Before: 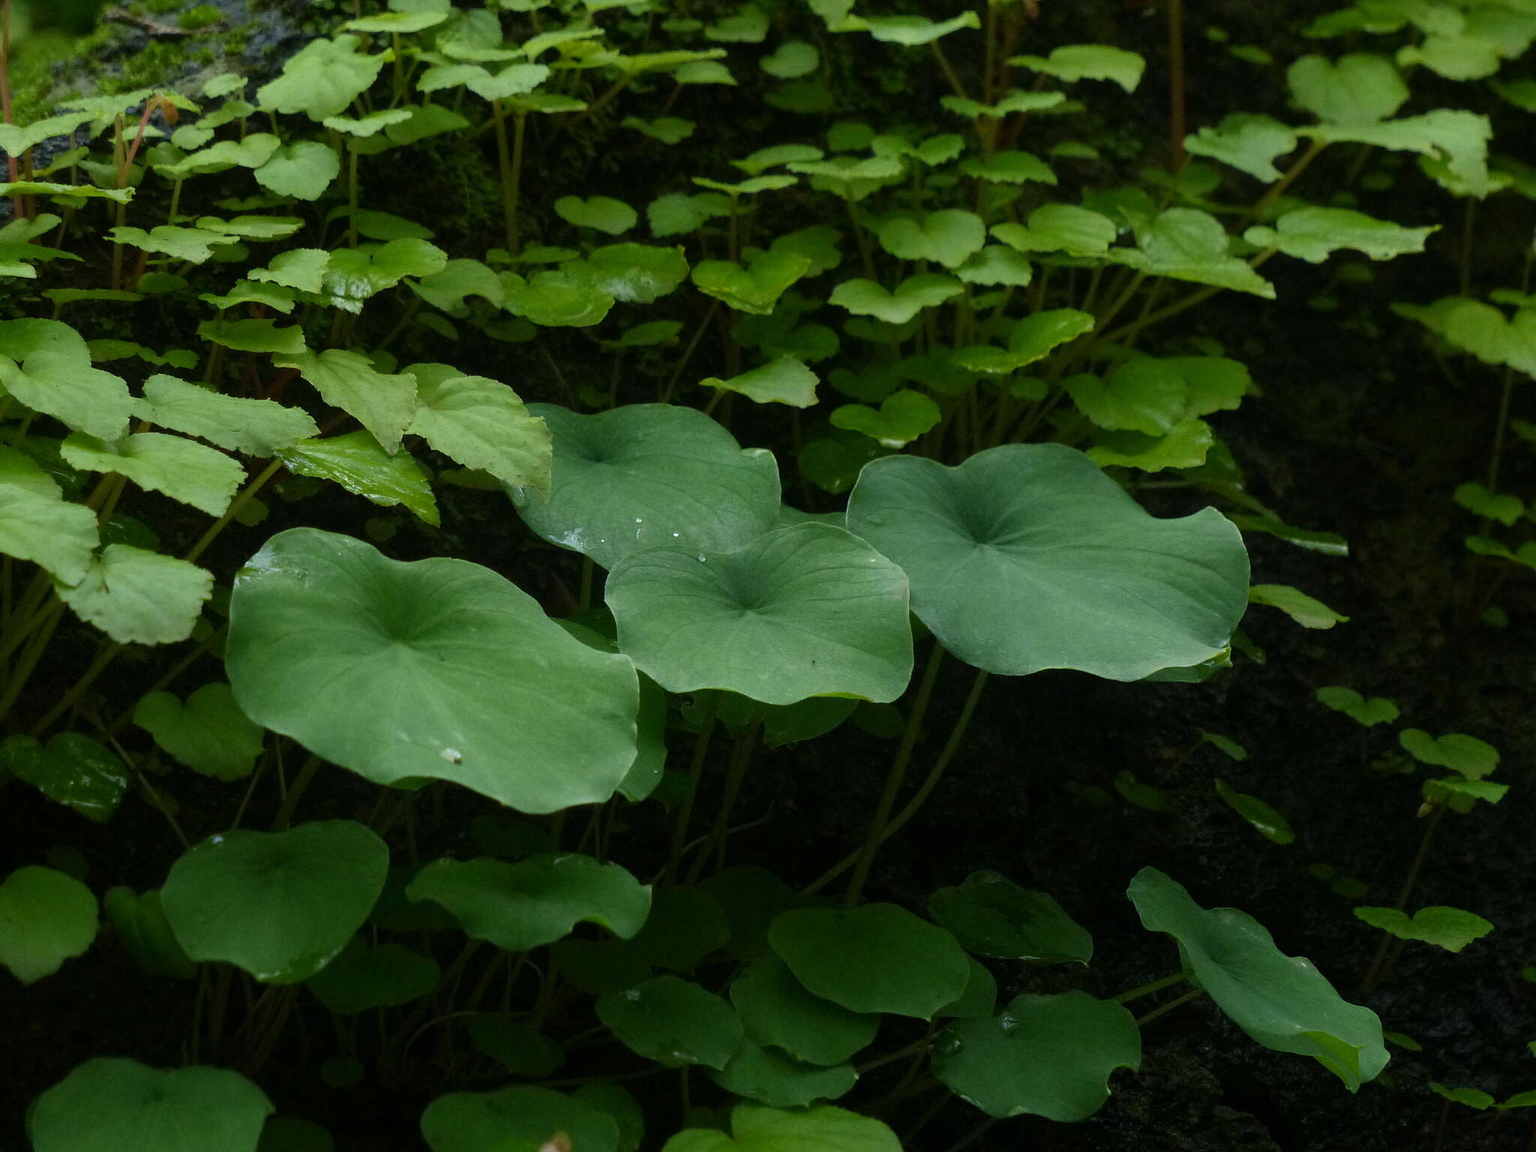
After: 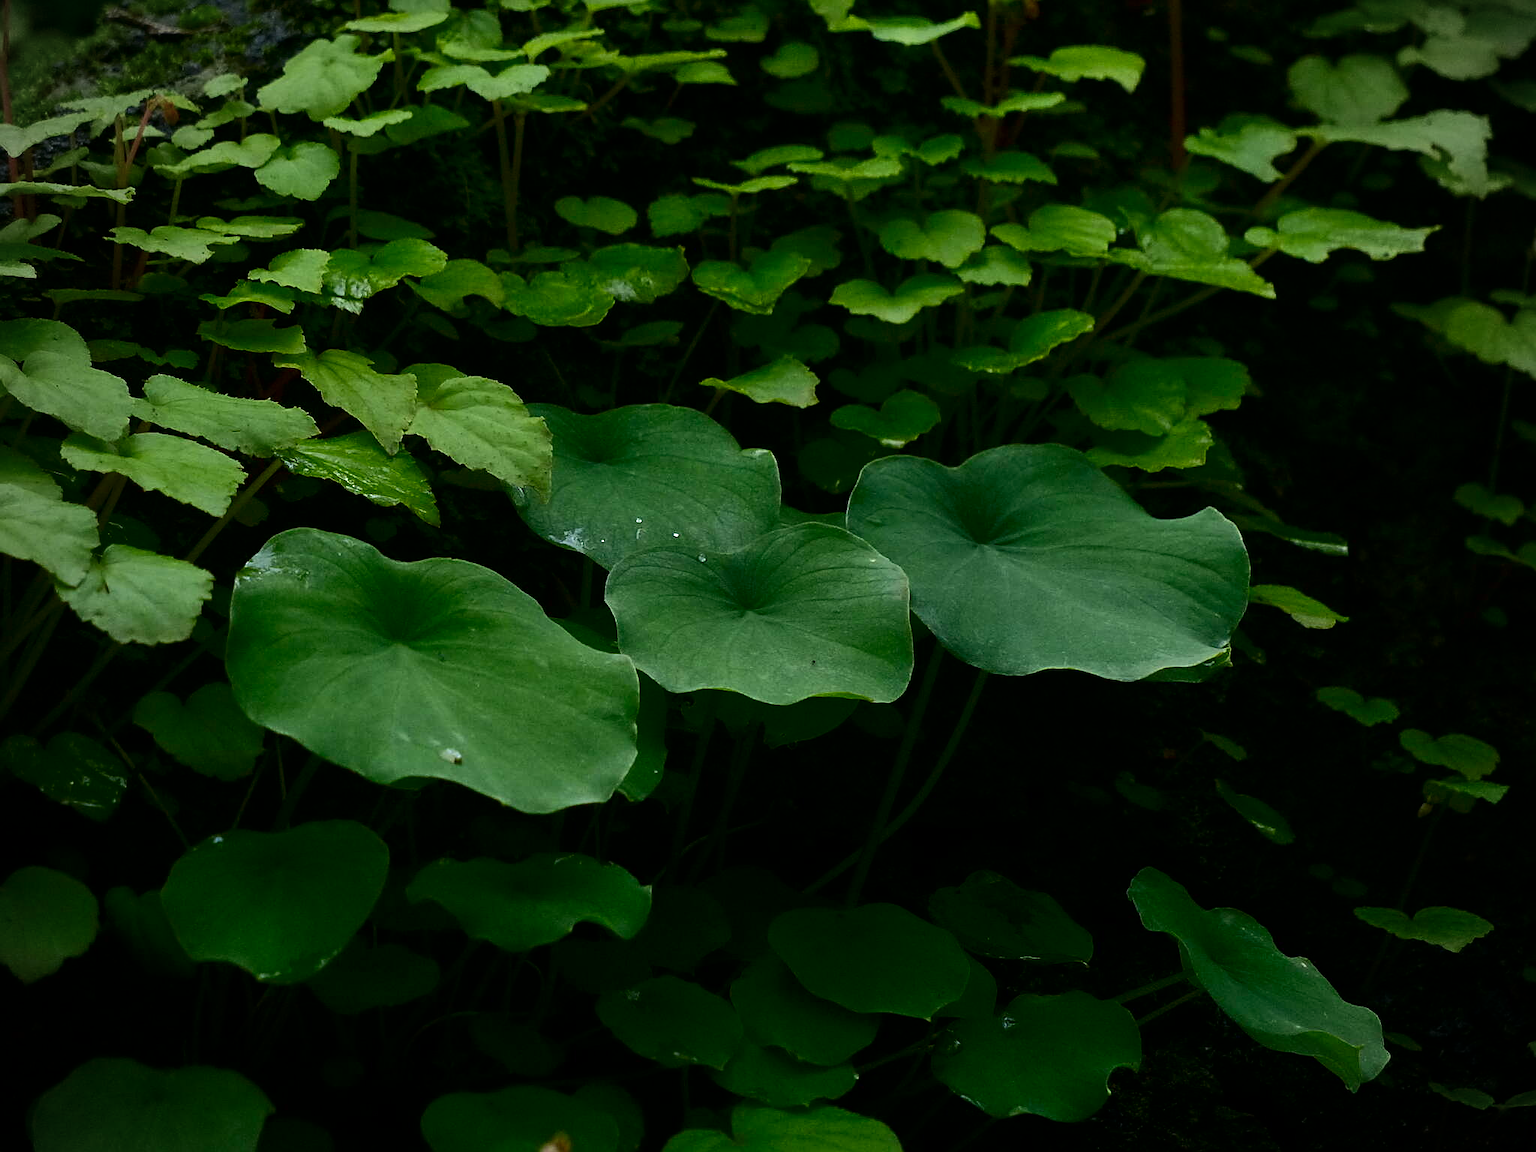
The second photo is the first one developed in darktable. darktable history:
tone equalizer: on, module defaults
contrast brightness saturation: contrast 0.099, brightness -0.259, saturation 0.138
vignetting: unbound false
shadows and highlights: shadows 31.66, highlights -31.46, soften with gaussian
local contrast: mode bilateral grid, contrast 20, coarseness 49, detail 101%, midtone range 0.2
sharpen: on, module defaults
